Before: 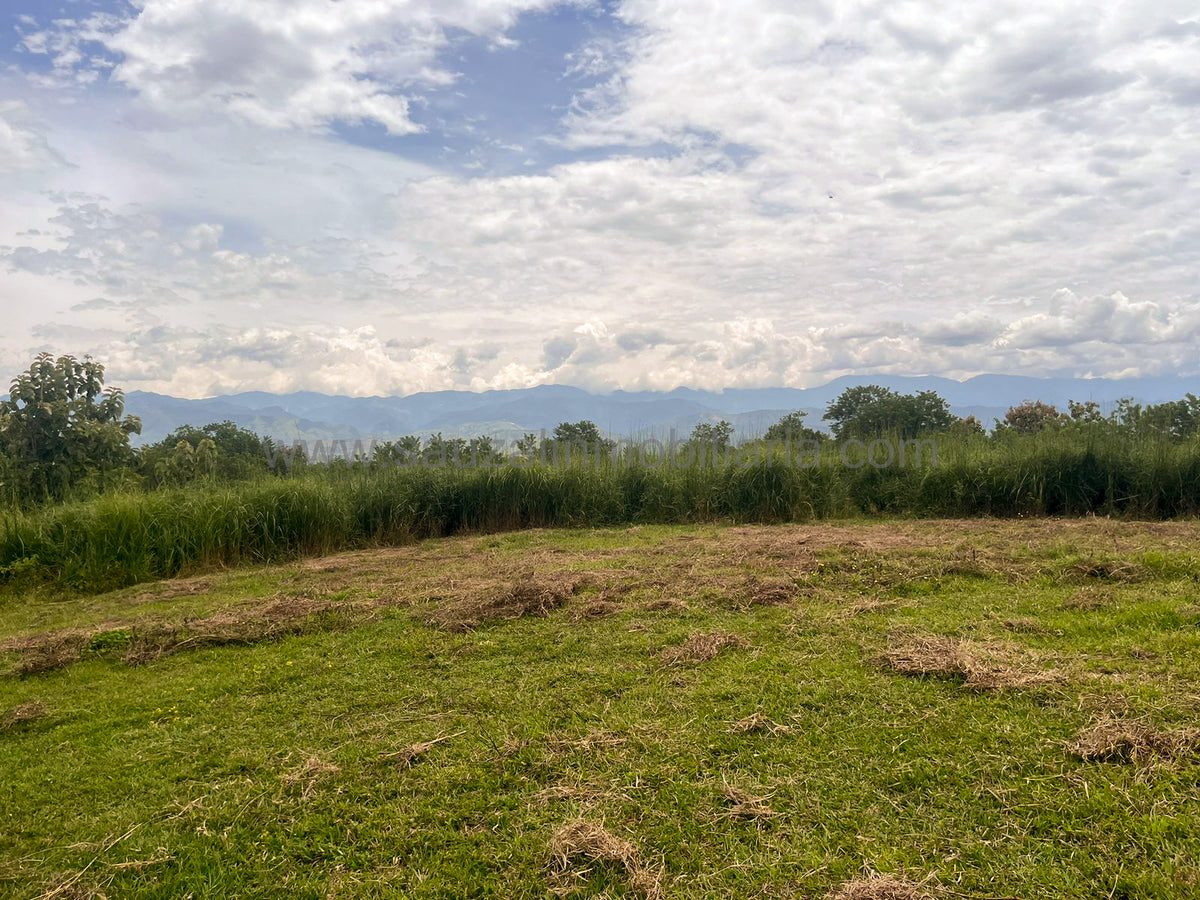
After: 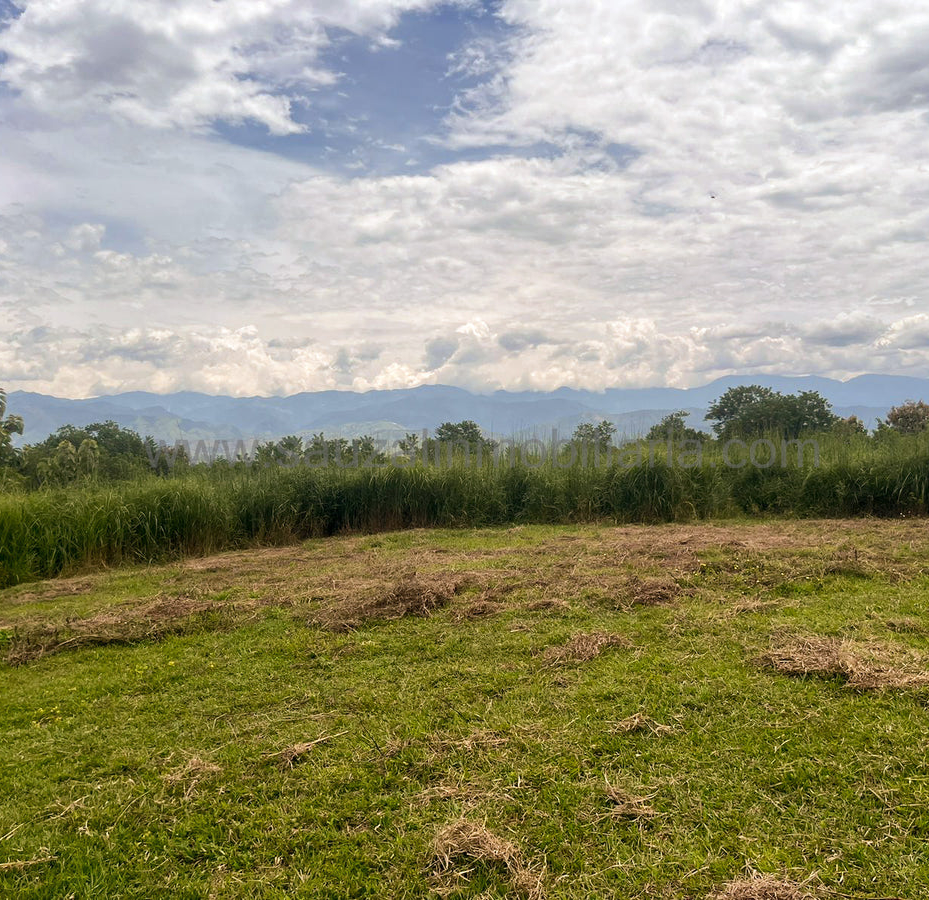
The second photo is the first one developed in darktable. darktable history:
crop: left 9.88%, right 12.664%
shadows and highlights: shadows 32, highlights -32, soften with gaussian
